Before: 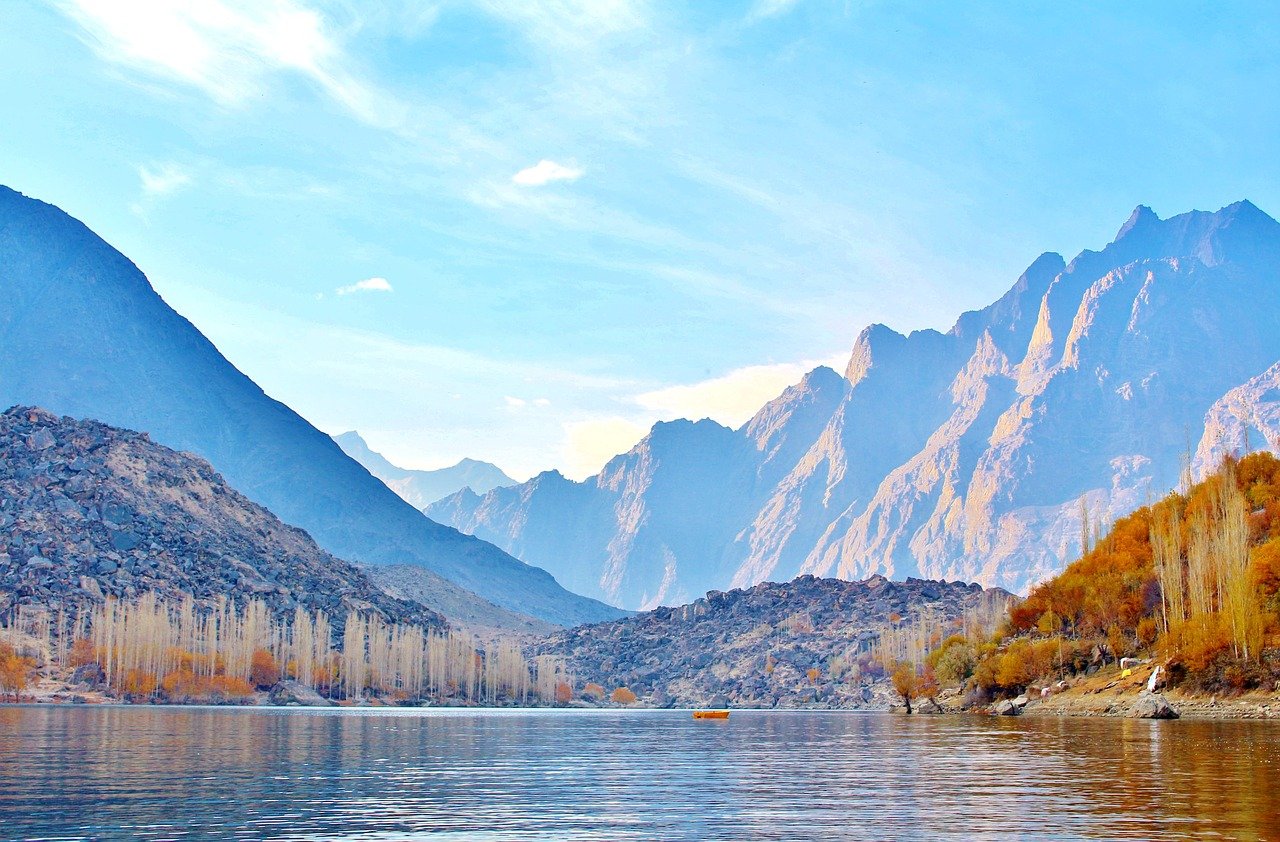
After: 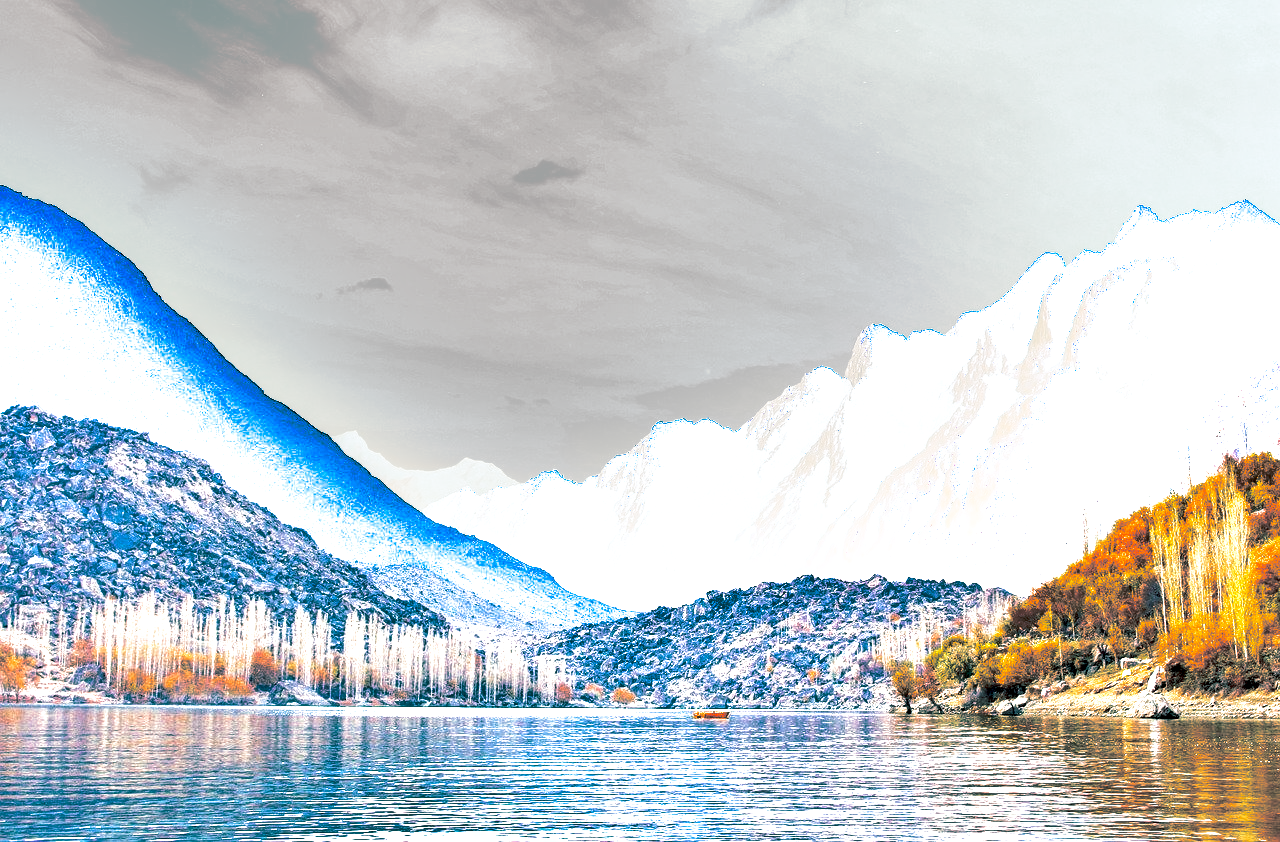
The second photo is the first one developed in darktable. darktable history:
split-toning: shadows › hue 186.43°, highlights › hue 49.29°, compress 30.29%
local contrast: on, module defaults
shadows and highlights: shadows 12, white point adjustment 1.2, soften with gaussian
exposure: black level correction 0.009, exposure 1.425 EV, compensate highlight preservation false
white balance: red 1, blue 1
